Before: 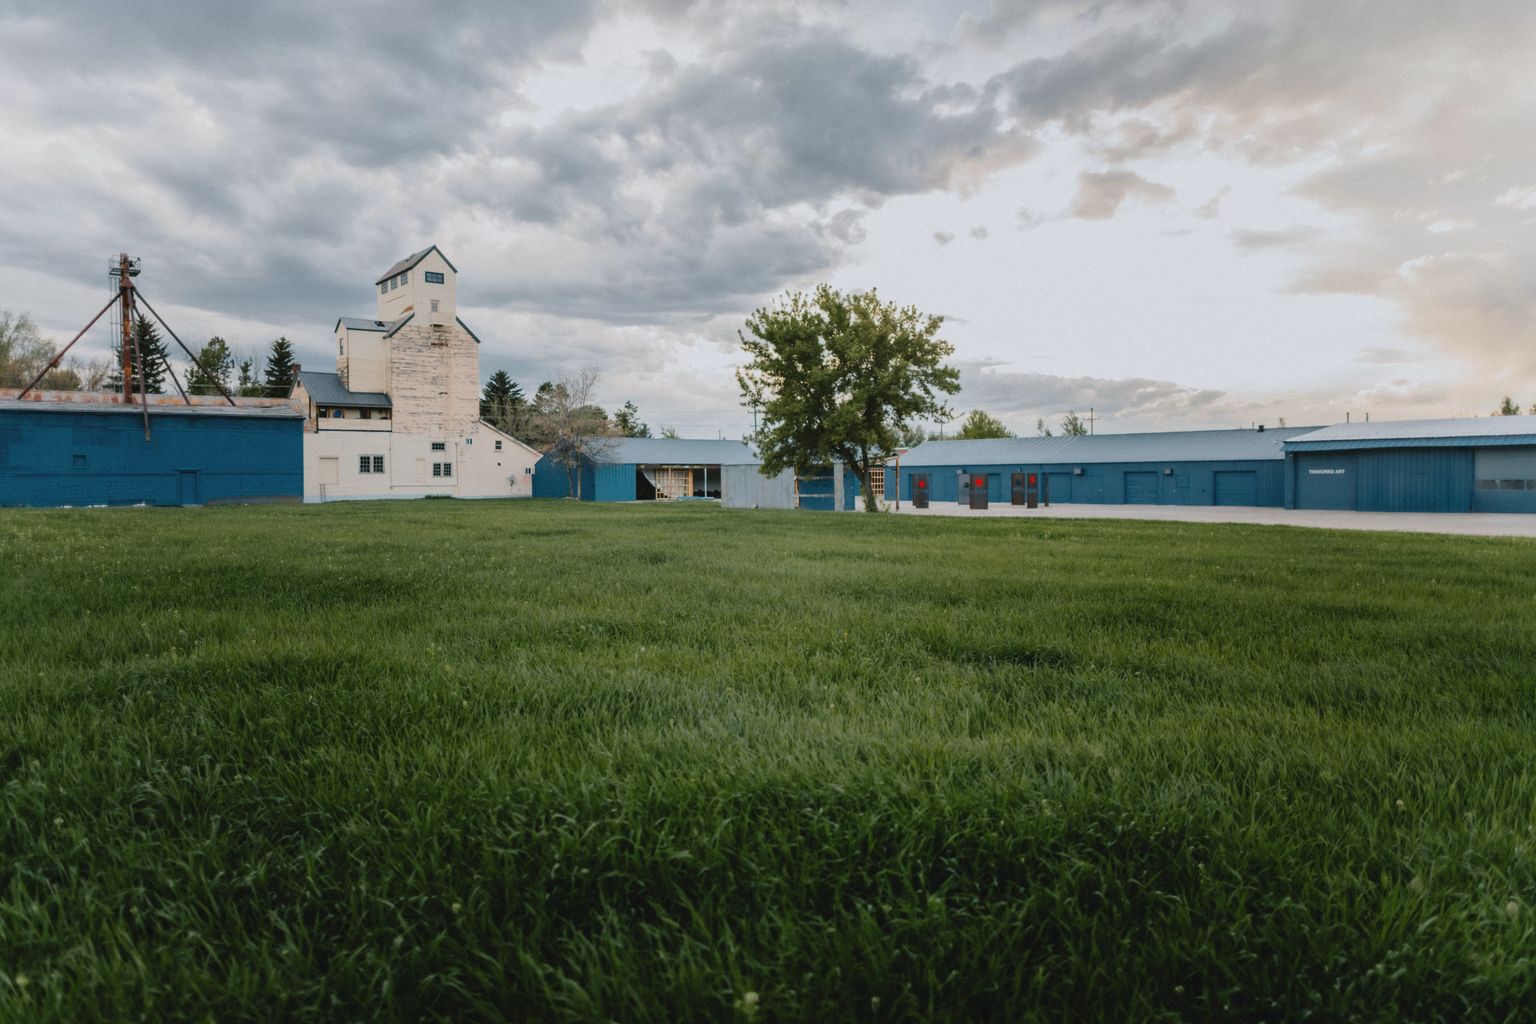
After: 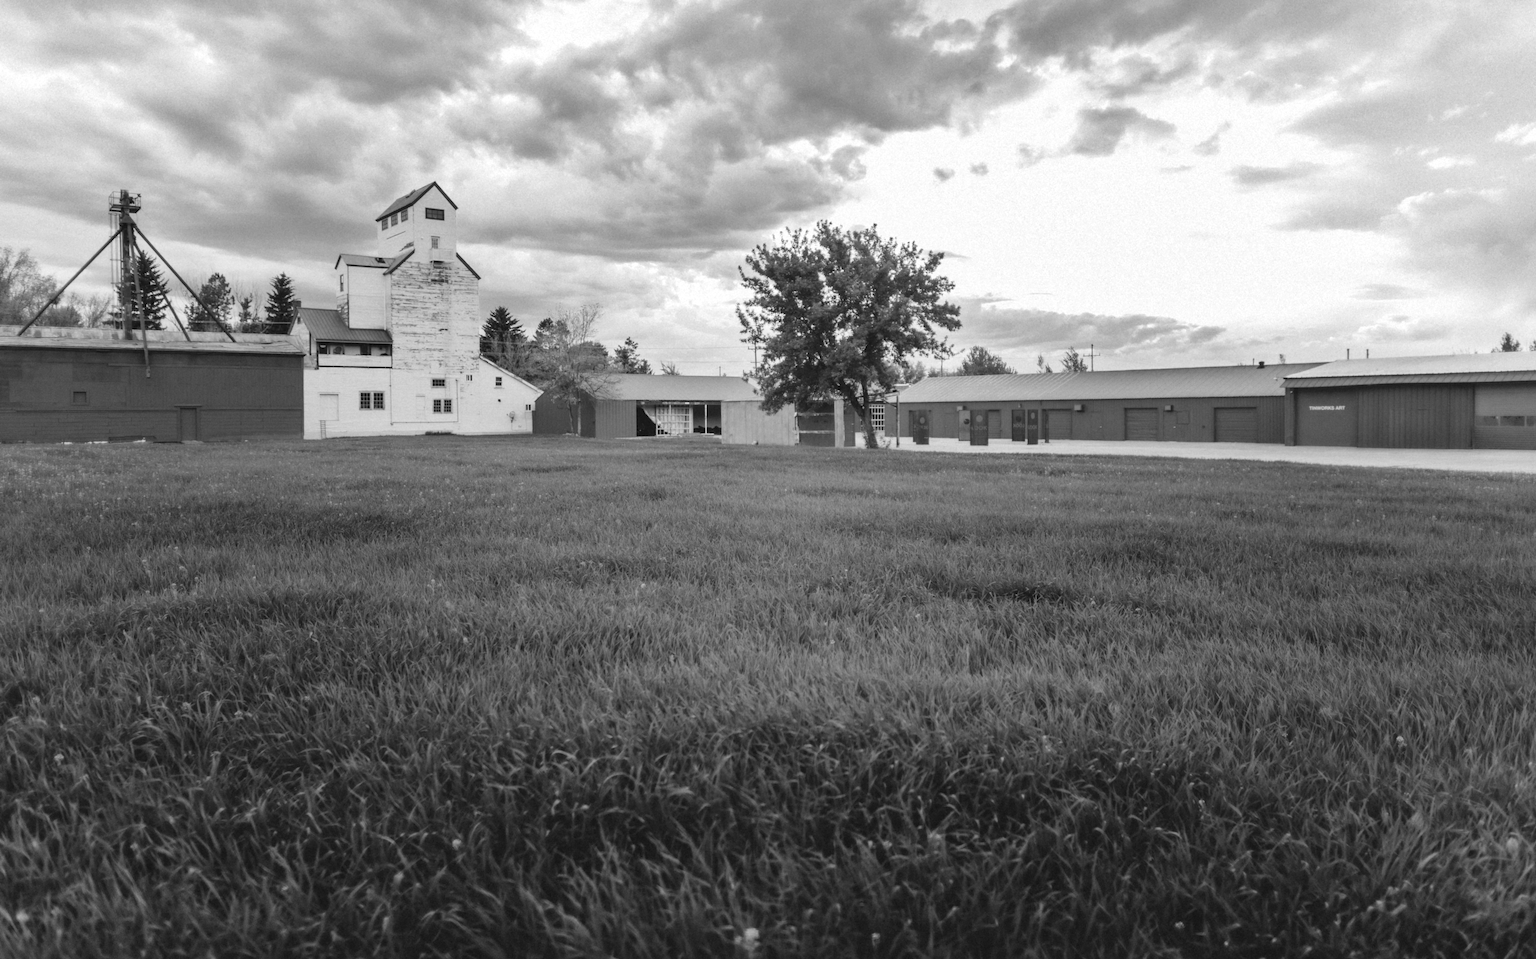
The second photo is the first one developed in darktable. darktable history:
crop and rotate: top 6.25%
exposure: black level correction 0, exposure 0.5 EV, compensate exposure bias true, compensate highlight preservation false
color balance rgb: perceptual saturation grading › global saturation 20%, global vibrance 20%
shadows and highlights: shadows 32.83, highlights -47.7, soften with gaussian
monochrome: a 32, b 64, size 2.3, highlights 1
